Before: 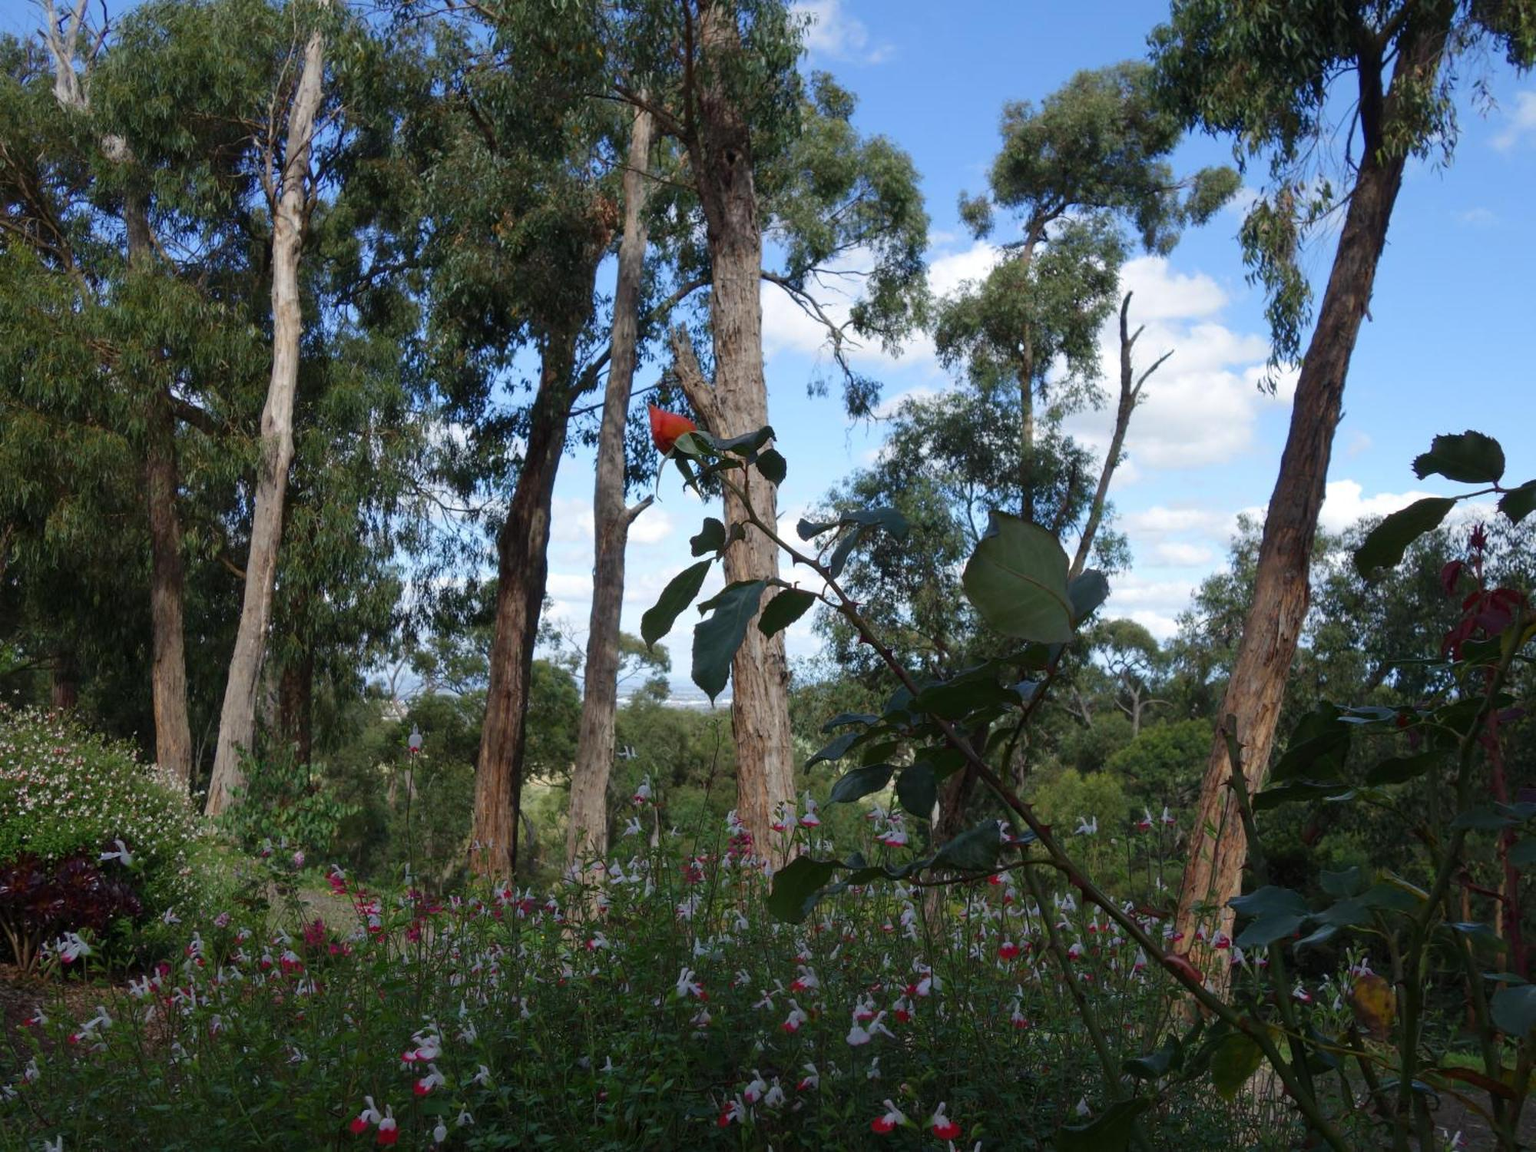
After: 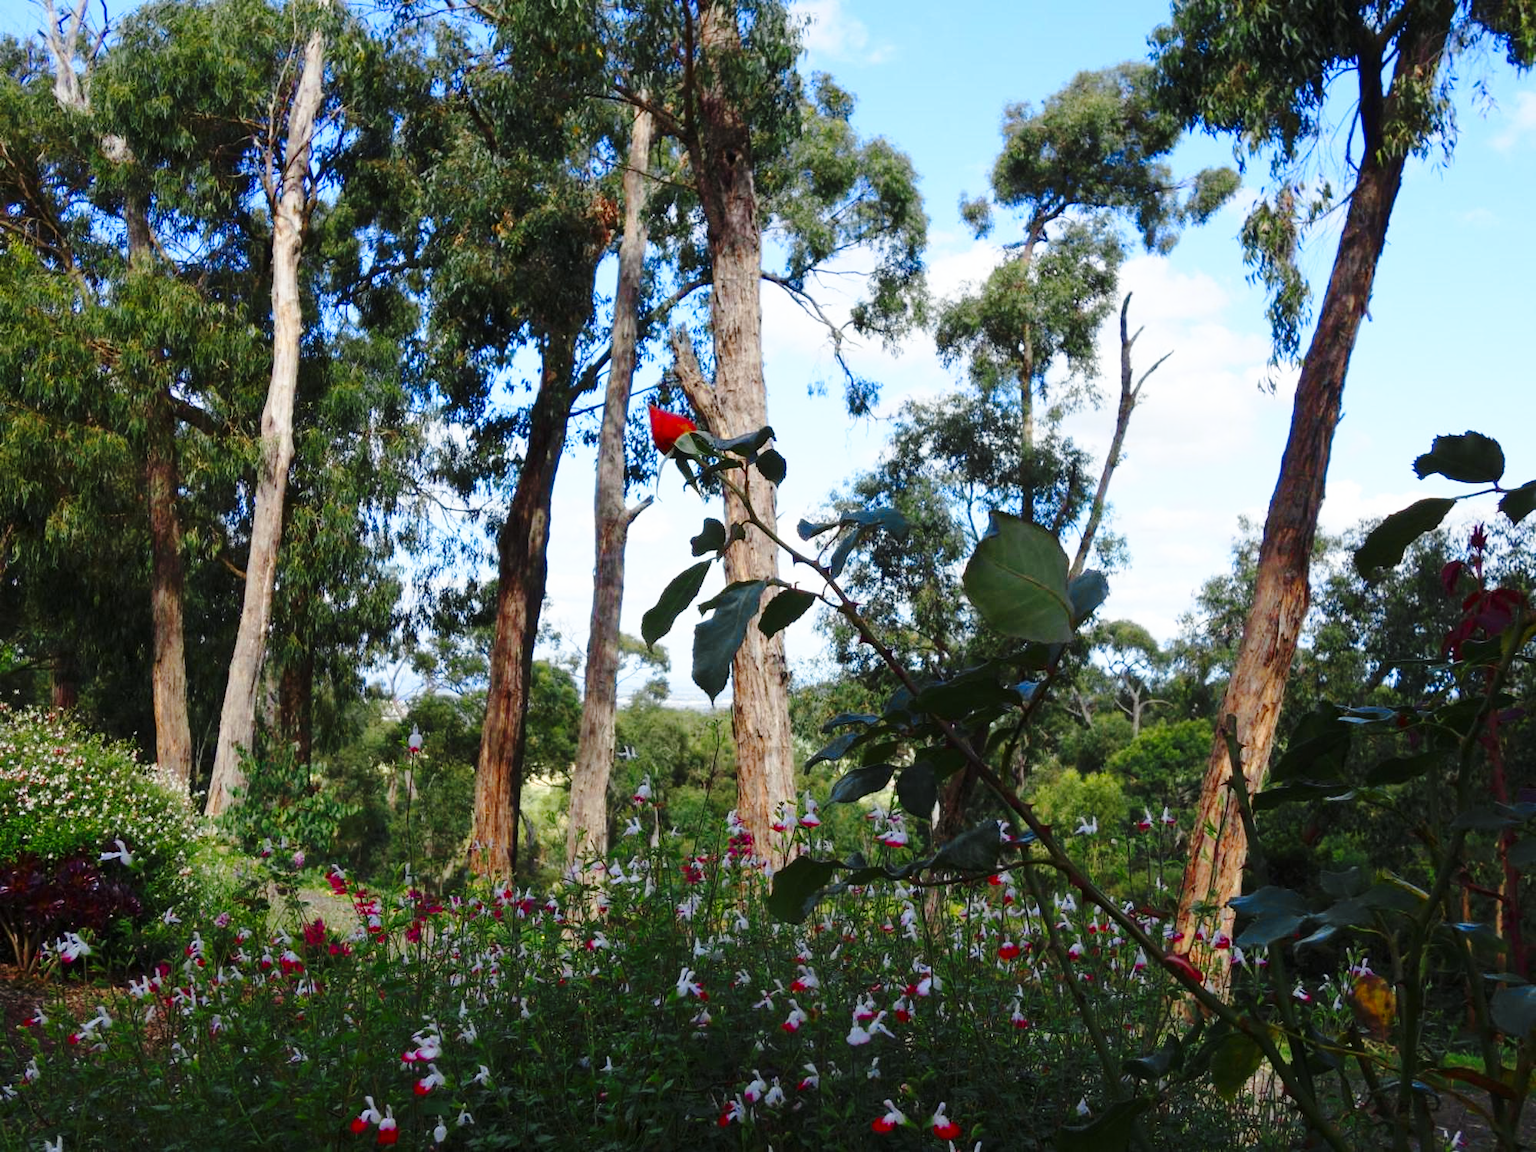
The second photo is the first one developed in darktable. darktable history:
base curve: curves: ch0 [(0, 0) (0.028, 0.03) (0.121, 0.232) (0.46, 0.748) (0.859, 0.968) (1, 1)], preserve colors none
color correction: highlights a* -0.15, highlights b* 0.108
color zones: curves: ch0 [(0.004, 0.305) (0.261, 0.623) (0.389, 0.399) (0.708, 0.571) (0.947, 0.34)]; ch1 [(0.025, 0.645) (0.229, 0.584) (0.326, 0.551) (0.484, 0.262) (0.757, 0.643)]
